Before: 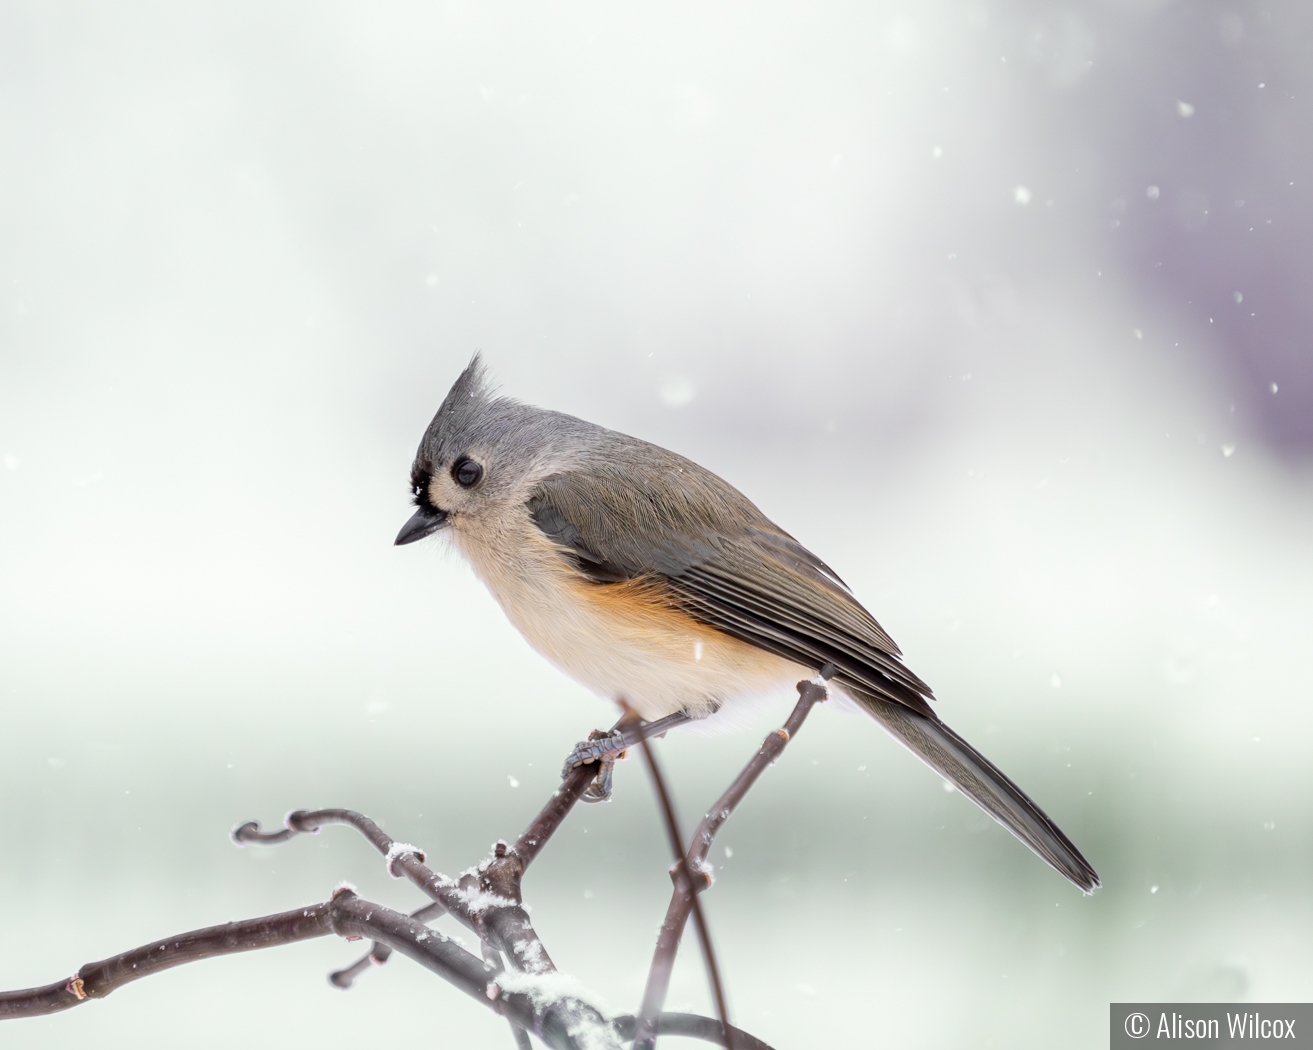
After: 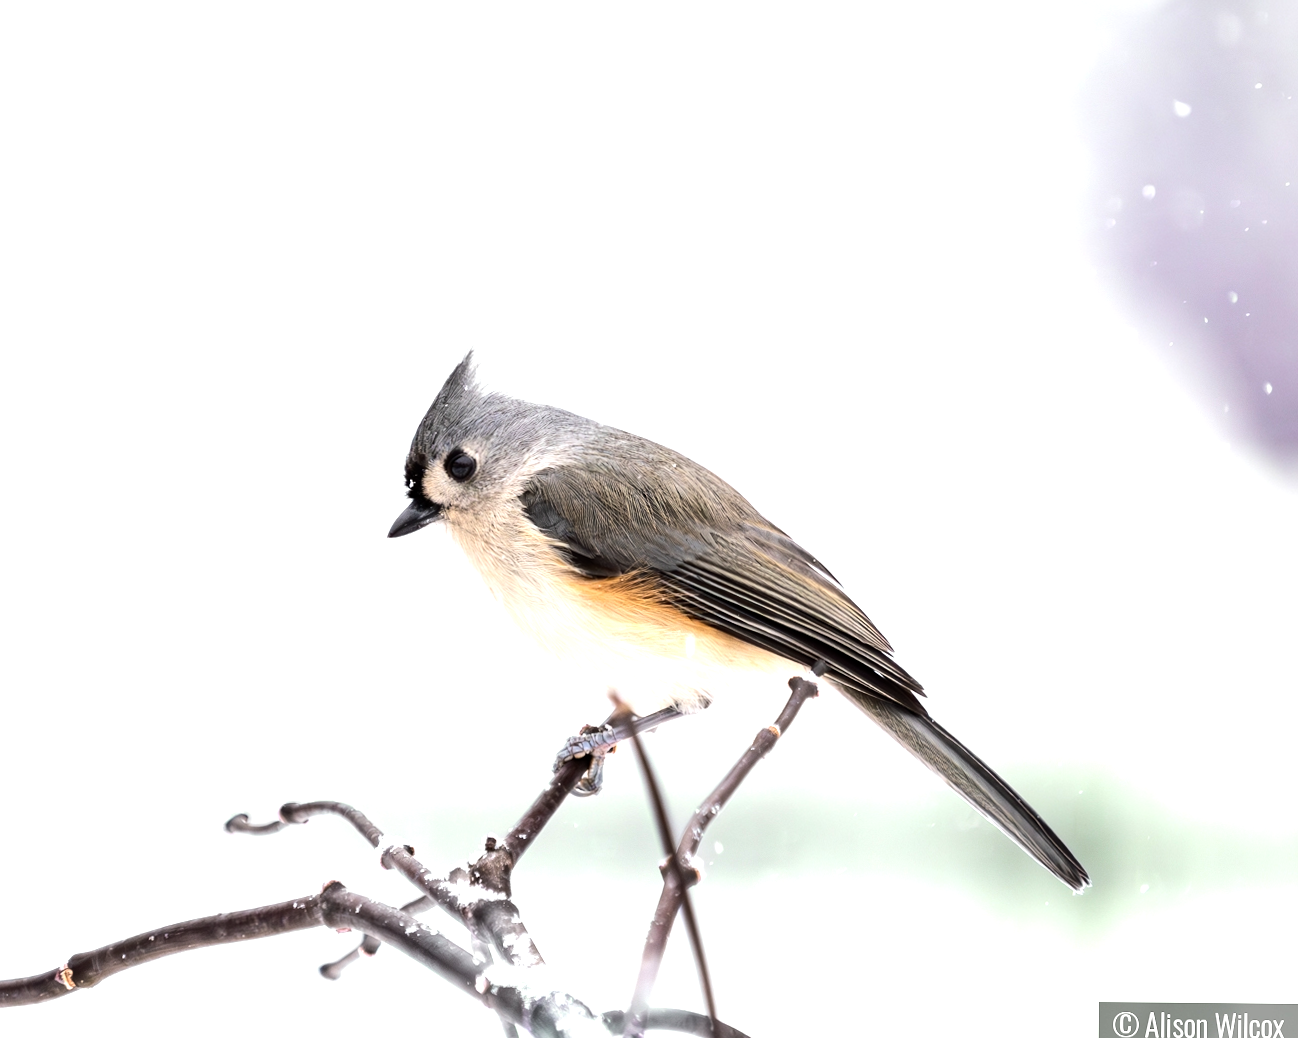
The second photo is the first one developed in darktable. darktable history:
crop and rotate: angle -0.5°
tone equalizer: -8 EV -1.08 EV, -7 EV -1.01 EV, -6 EV -0.867 EV, -5 EV -0.578 EV, -3 EV 0.578 EV, -2 EV 0.867 EV, -1 EV 1.01 EV, +0 EV 1.08 EV, edges refinement/feathering 500, mask exposure compensation -1.57 EV, preserve details no
